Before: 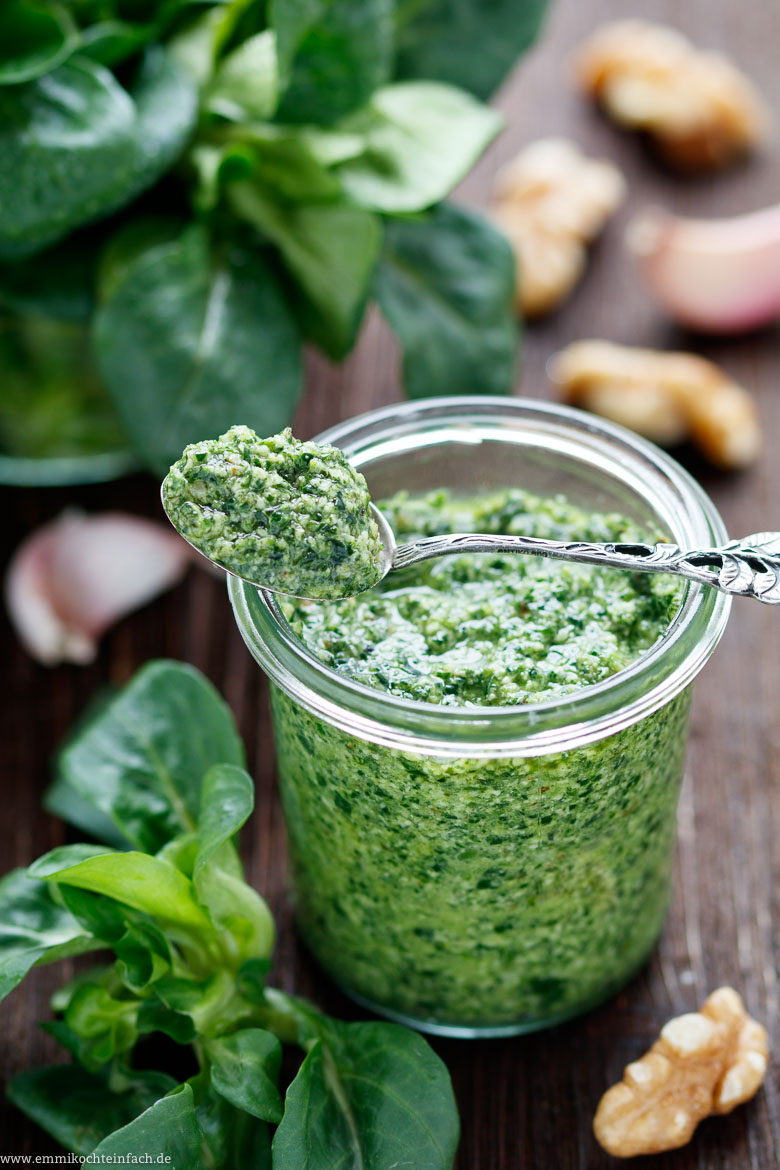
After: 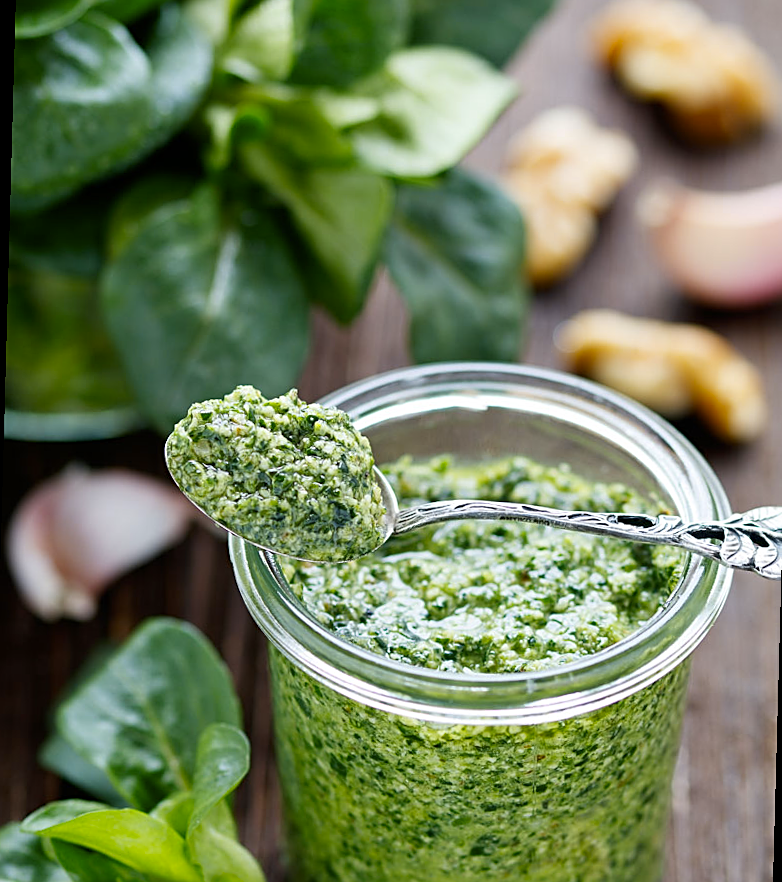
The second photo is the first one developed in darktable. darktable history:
crop: bottom 19.644%
color contrast: green-magenta contrast 0.85, blue-yellow contrast 1.25, unbound 0
sharpen: on, module defaults
rotate and perspective: rotation 1.57°, crop left 0.018, crop right 0.982, crop top 0.039, crop bottom 0.961
